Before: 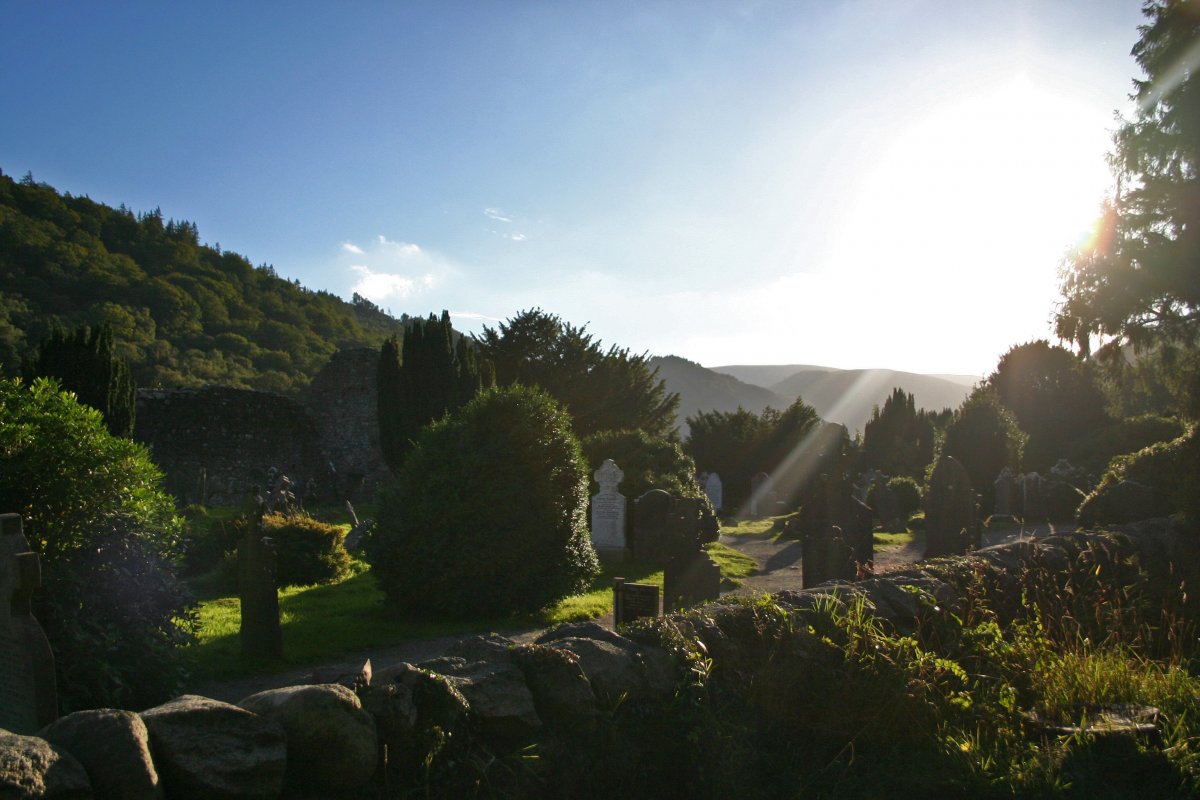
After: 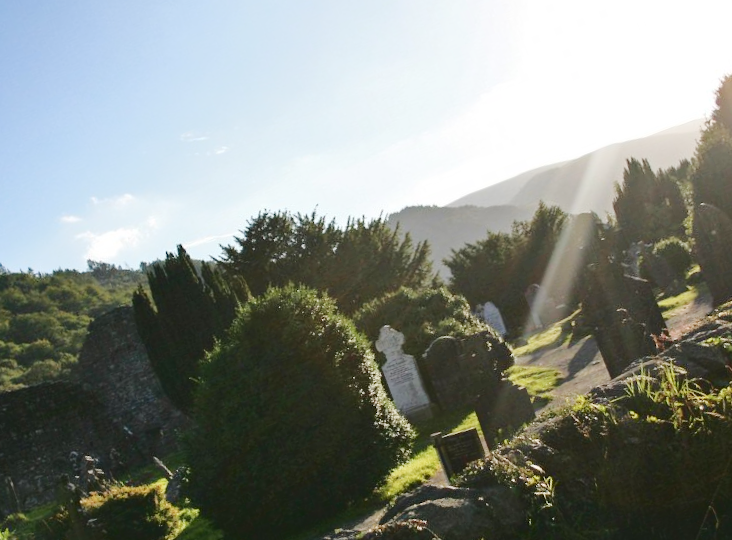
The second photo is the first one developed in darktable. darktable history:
crop and rotate: angle 20.6°, left 6.793%, right 3.856%, bottom 1.067%
base curve: curves: ch0 [(0, 0) (0.158, 0.273) (0.879, 0.895) (1, 1)], preserve colors none
tone curve: curves: ch0 [(0, 0) (0.003, 0.085) (0.011, 0.086) (0.025, 0.086) (0.044, 0.088) (0.069, 0.093) (0.1, 0.102) (0.136, 0.12) (0.177, 0.157) (0.224, 0.203) (0.277, 0.277) (0.335, 0.36) (0.399, 0.463) (0.468, 0.559) (0.543, 0.626) (0.623, 0.703) (0.709, 0.789) (0.801, 0.869) (0.898, 0.927) (1, 1)], color space Lab, independent channels, preserve colors none
